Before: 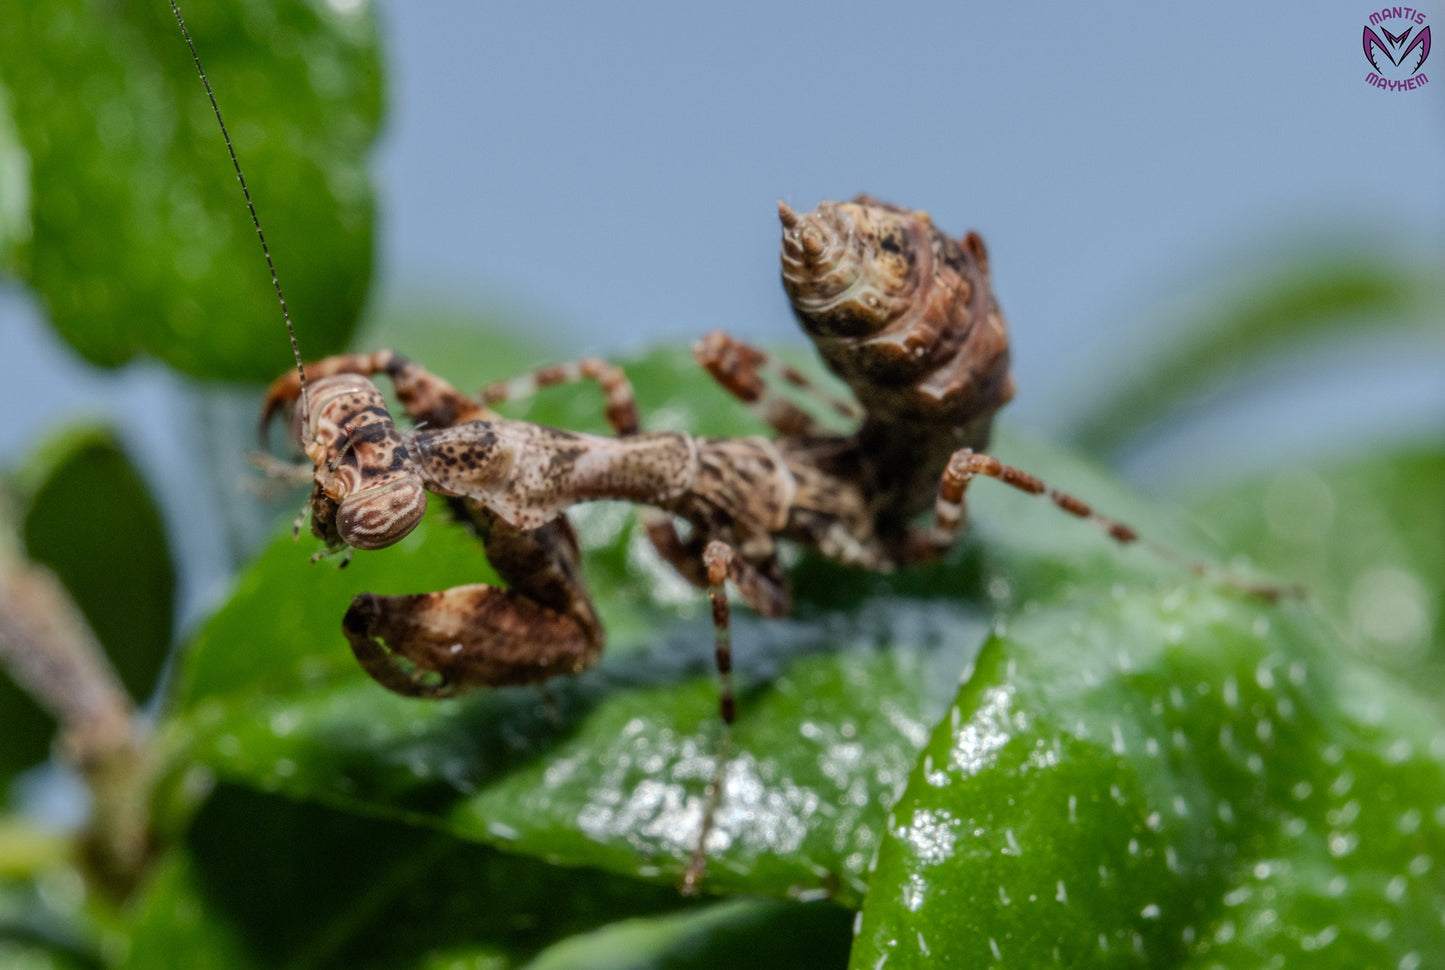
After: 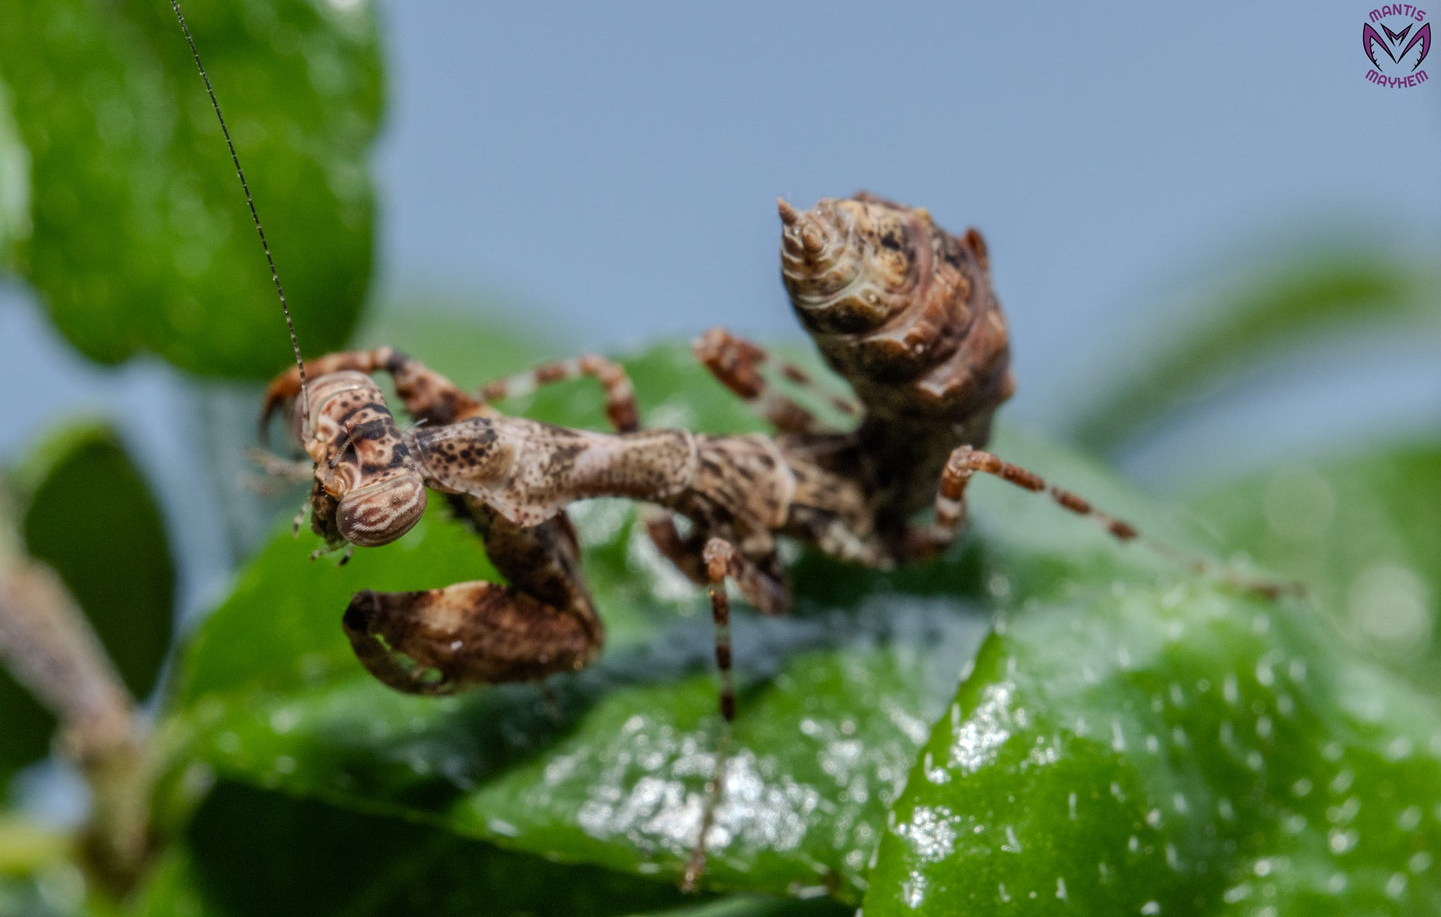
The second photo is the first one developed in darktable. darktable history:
crop: top 0.35%, right 0.255%, bottom 5.072%
